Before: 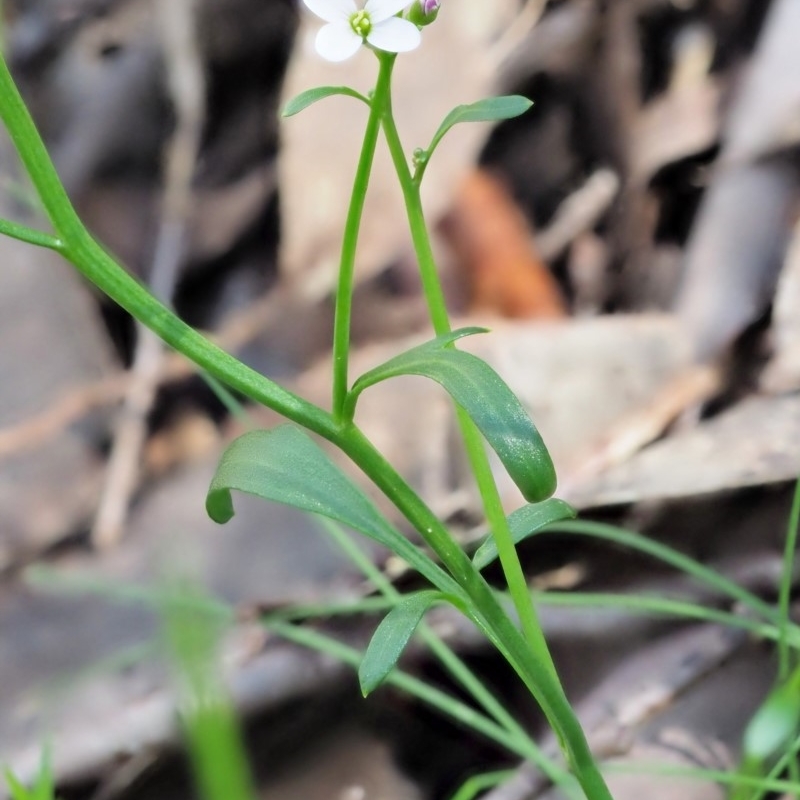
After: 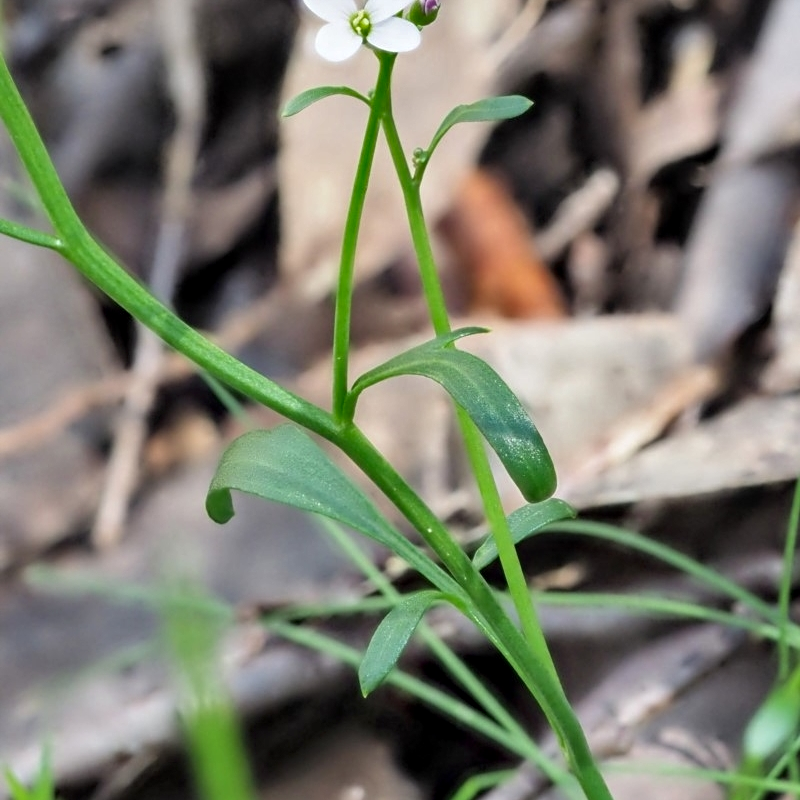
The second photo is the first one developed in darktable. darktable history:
shadows and highlights: shadows 20.98, highlights -80.99, soften with gaussian
sharpen: amount 0.207
local contrast: on, module defaults
